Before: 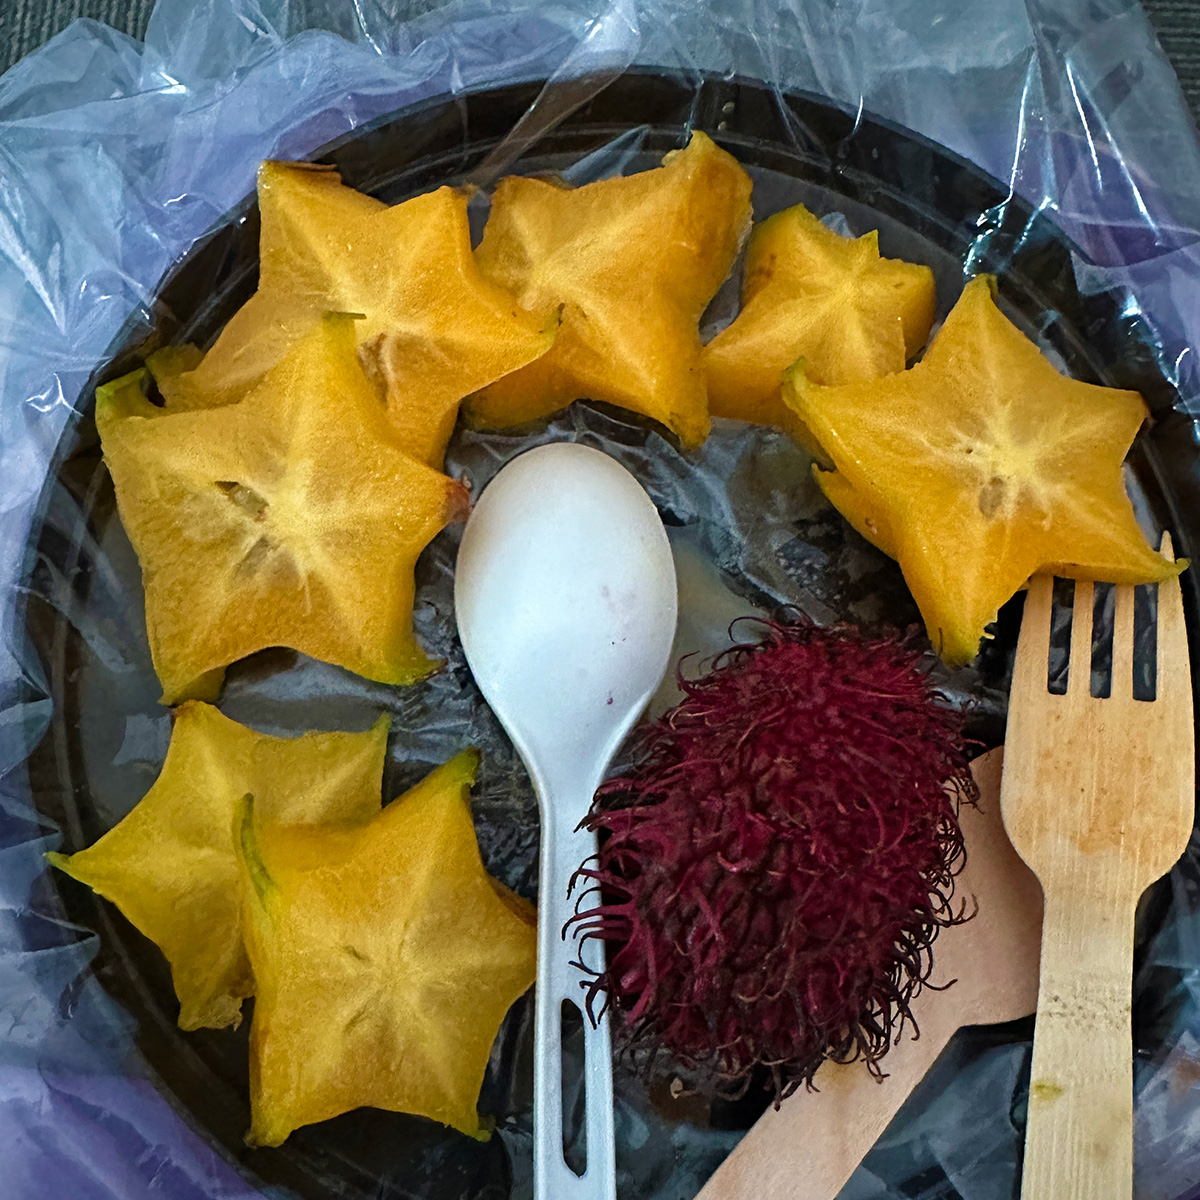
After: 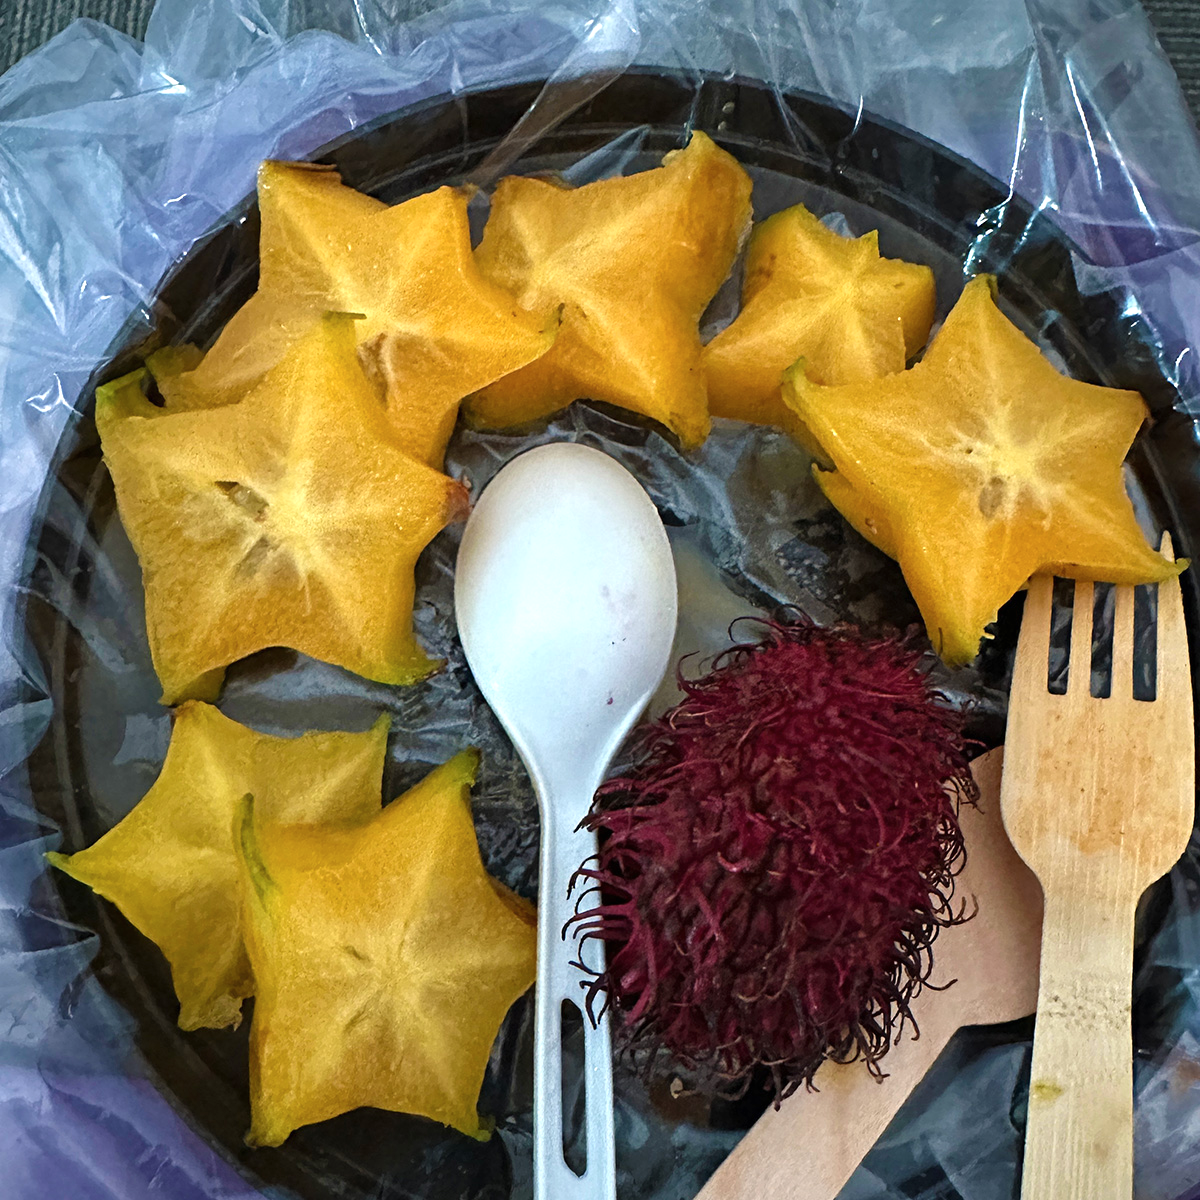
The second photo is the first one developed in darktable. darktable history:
exposure: black level correction 0, exposure 0.301 EV, compensate exposure bias true, compensate highlight preservation false
contrast brightness saturation: saturation -0.055
